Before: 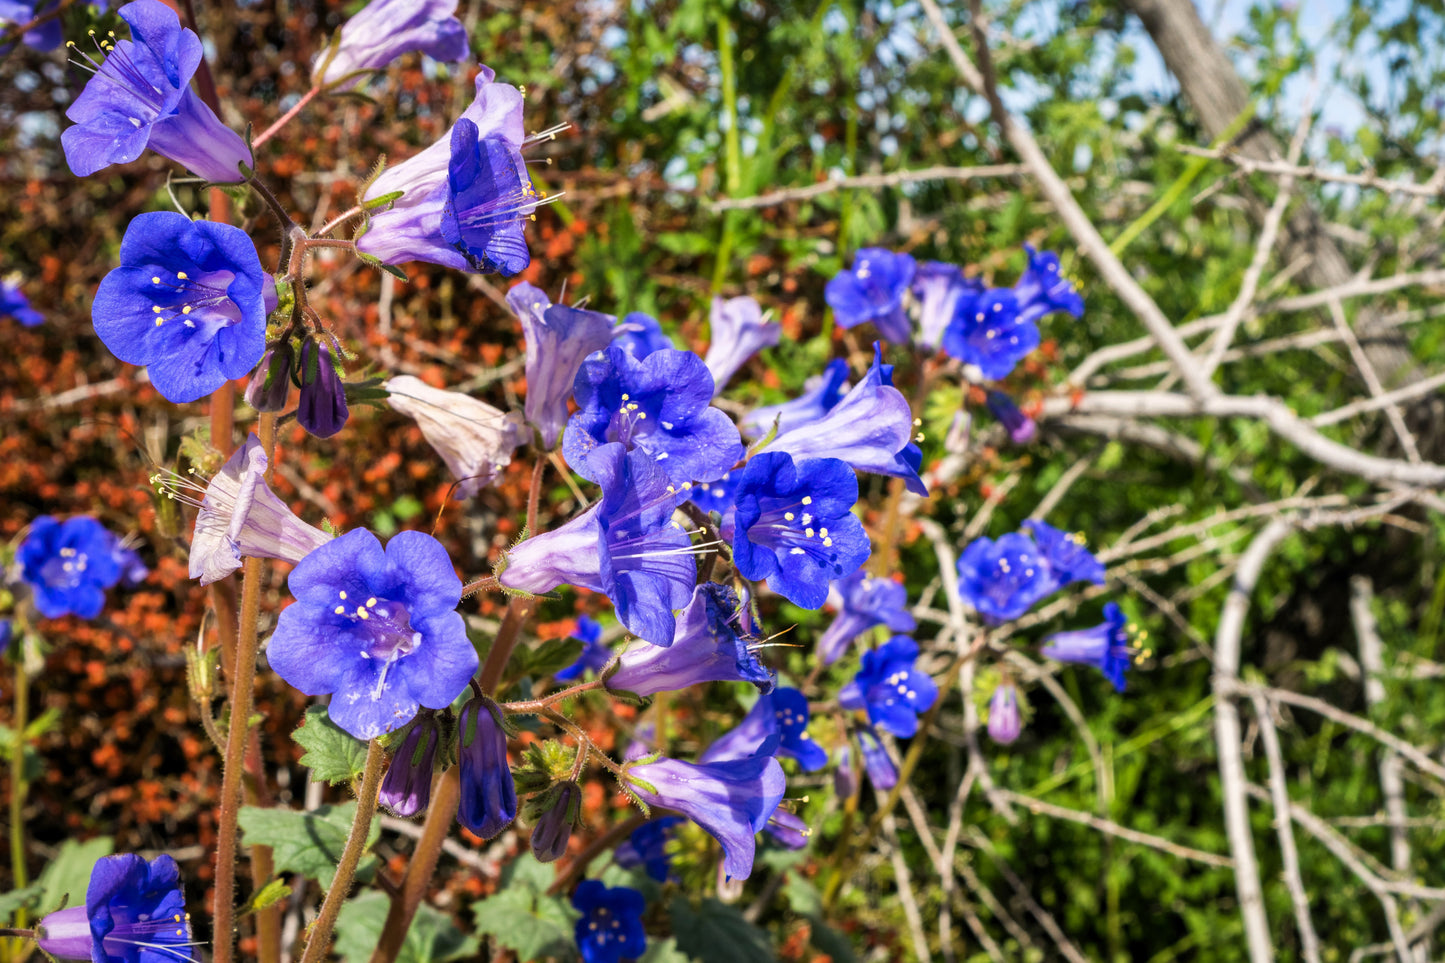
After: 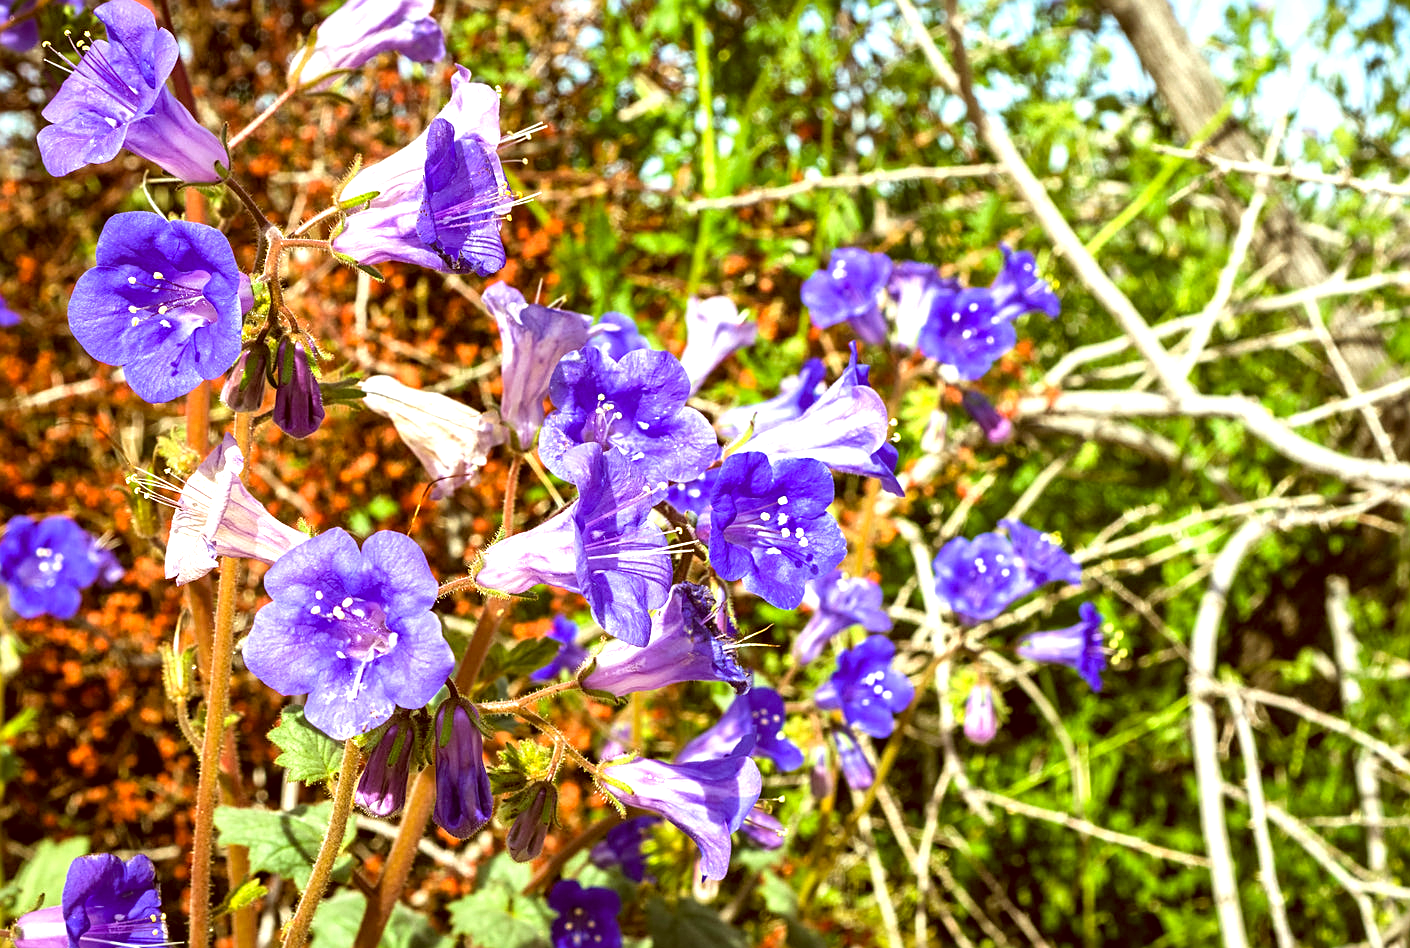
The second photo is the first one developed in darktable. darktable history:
crop and rotate: left 1.727%, right 0.63%, bottom 1.517%
sharpen: on, module defaults
exposure: black level correction 0.001, exposure 0.958 EV, compensate exposure bias true, compensate highlight preservation false
shadows and highlights: shadows 3.42, highlights -16.73, soften with gaussian
color correction: highlights a* -5.99, highlights b* 9.57, shadows a* 10.89, shadows b* 23.88
